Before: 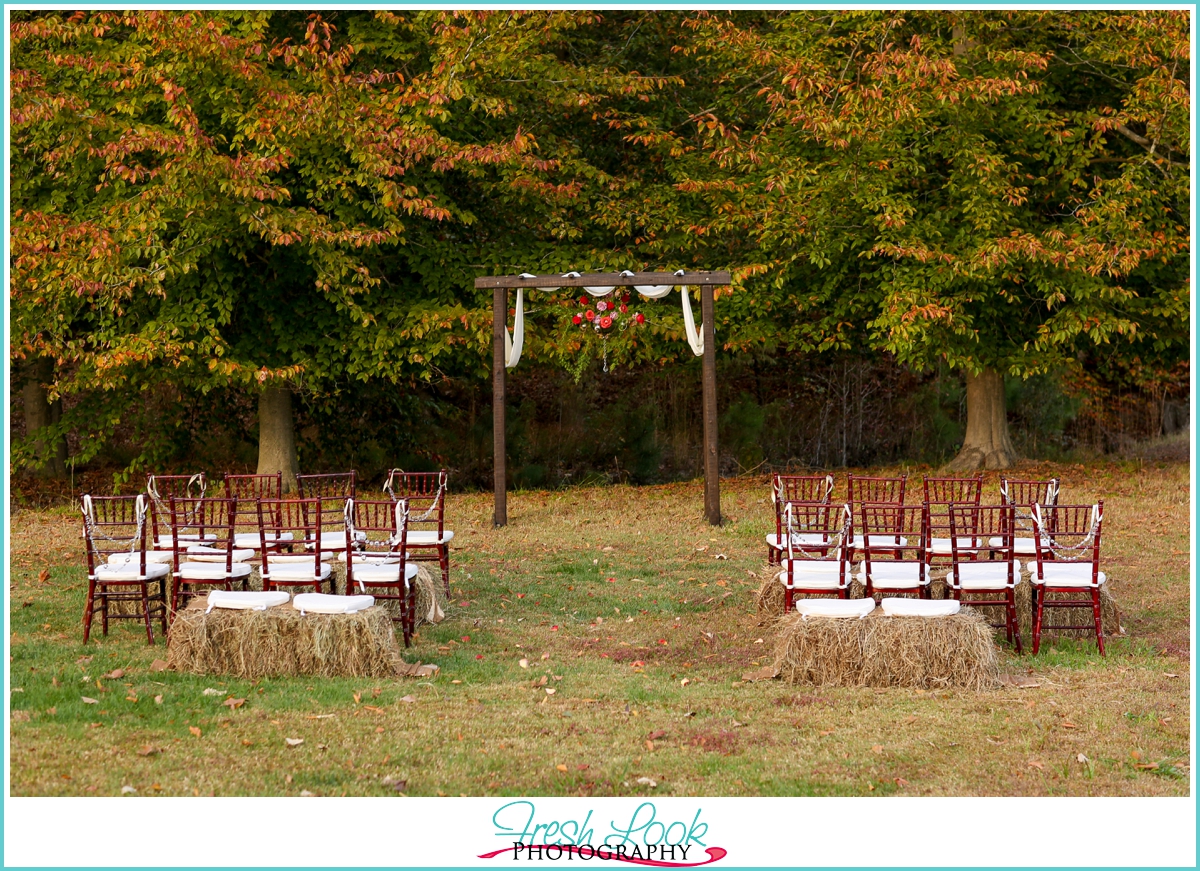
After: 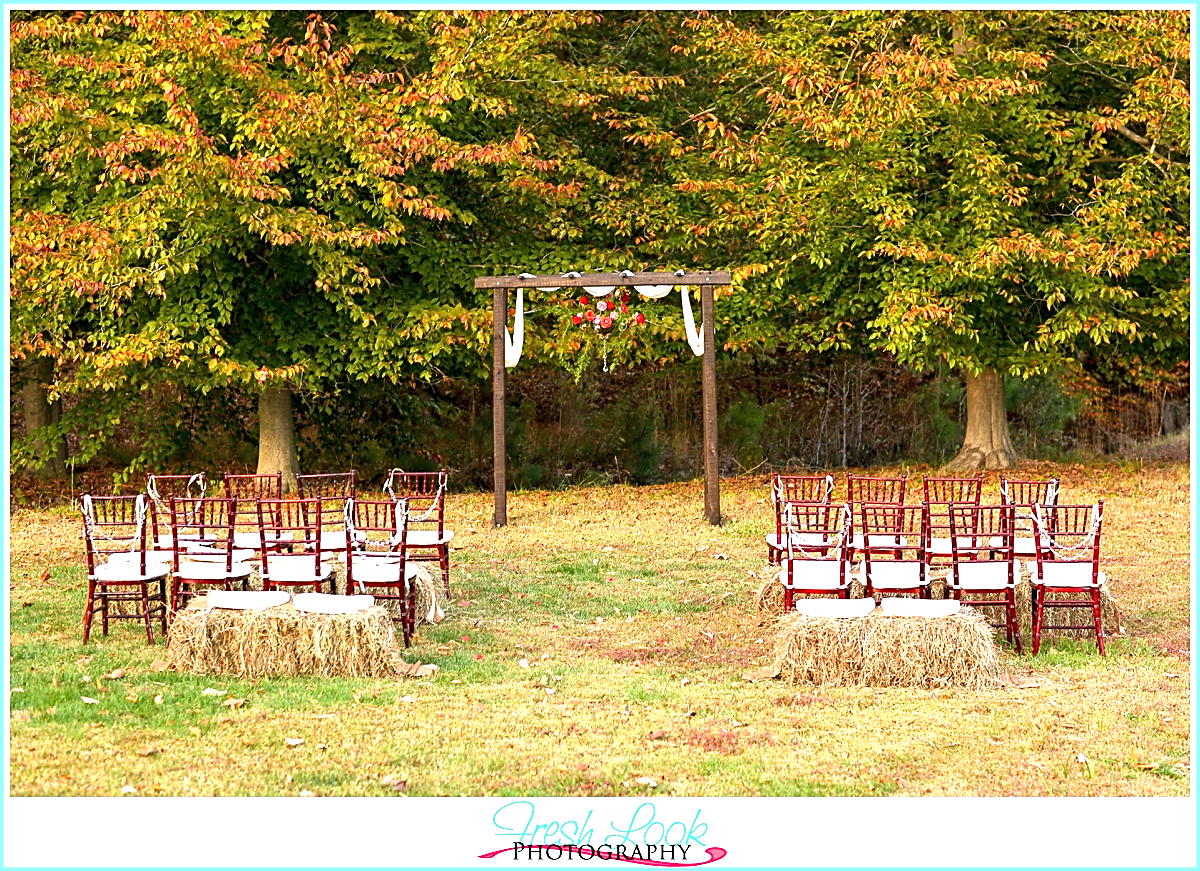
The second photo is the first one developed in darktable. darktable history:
sharpen: on, module defaults
exposure: black level correction 0, exposure 1.35 EV, compensate exposure bias true, compensate highlight preservation false
